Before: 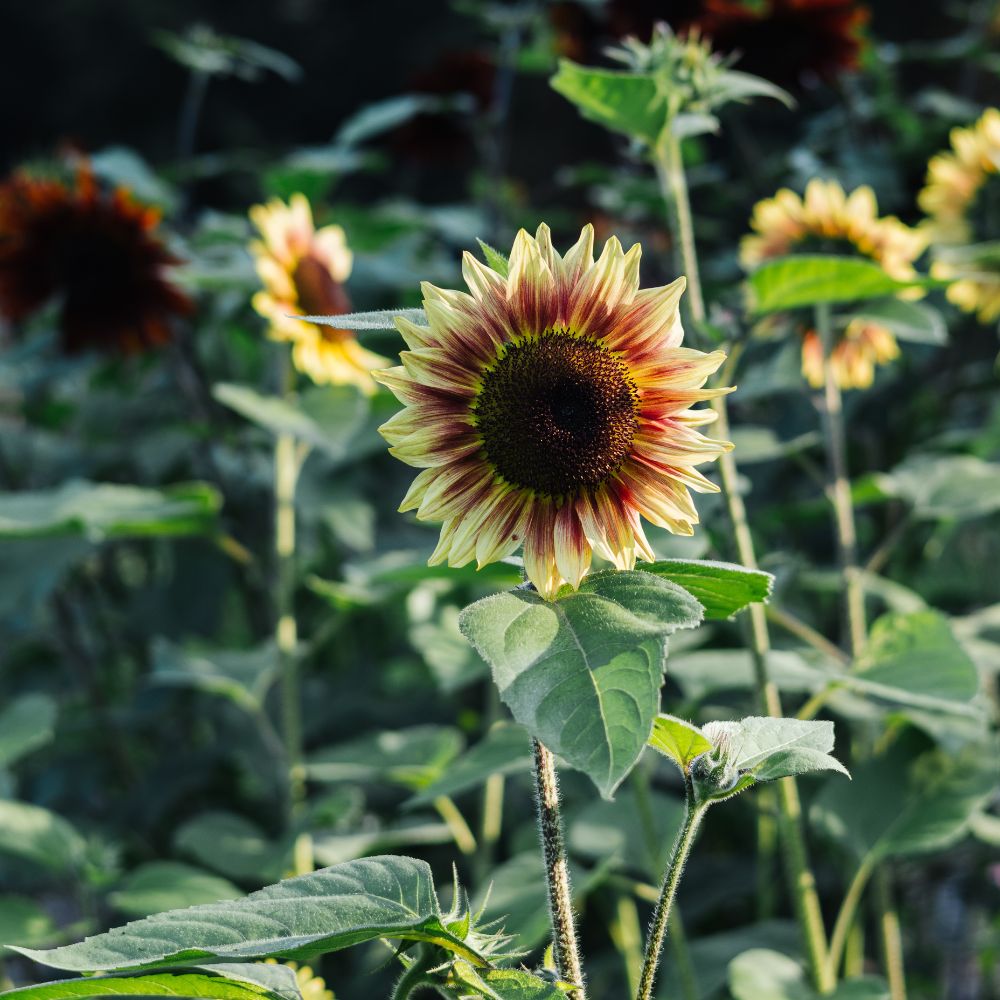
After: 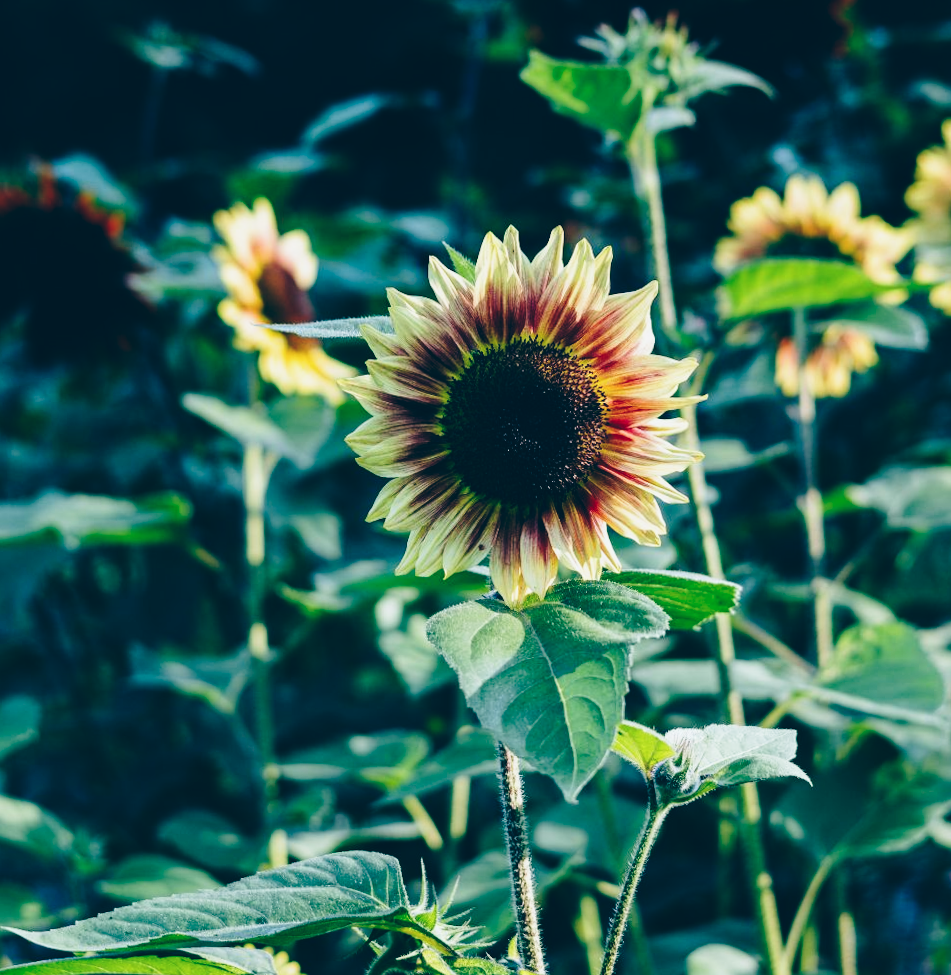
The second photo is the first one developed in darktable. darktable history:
base curve: curves: ch0 [(0, 0) (0.028, 0.03) (0.121, 0.232) (0.46, 0.748) (0.859, 0.968) (1, 1)], preserve colors none
white balance: red 0.983, blue 1.036
color balance: lift [1.016, 0.983, 1, 1.017], gamma [0.958, 1, 1, 1], gain [0.981, 1.007, 0.993, 1.002], input saturation 118.26%, contrast 13.43%, contrast fulcrum 21.62%, output saturation 82.76%
rotate and perspective: rotation 0.074°, lens shift (vertical) 0.096, lens shift (horizontal) -0.041, crop left 0.043, crop right 0.952, crop top 0.024, crop bottom 0.979
exposure: black level correction 0.009, exposure -0.637 EV, compensate highlight preservation false
